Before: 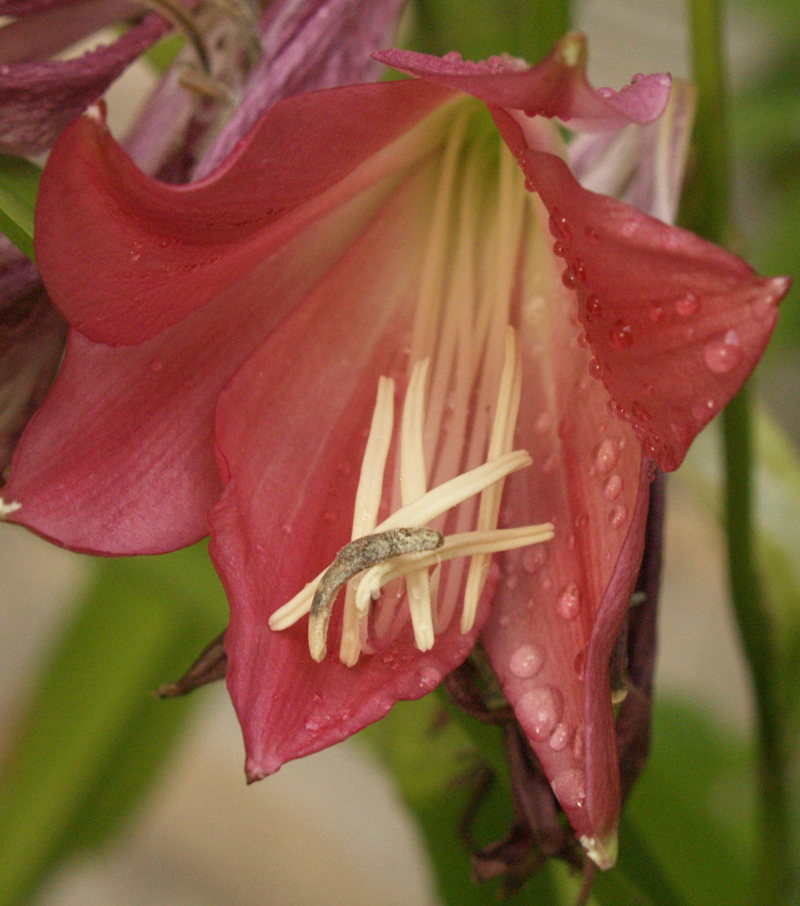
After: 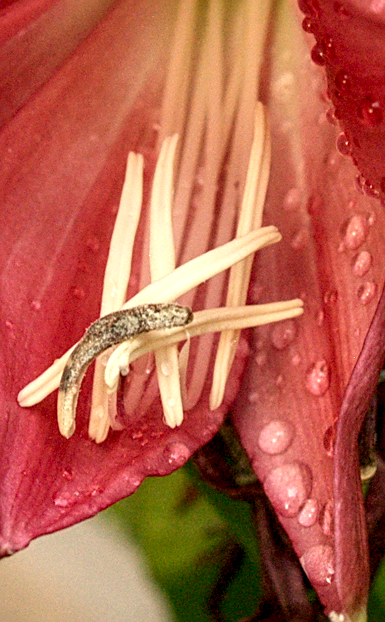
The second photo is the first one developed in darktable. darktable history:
contrast brightness saturation: contrast 0.1, brightness 0.02, saturation 0.018
crop: left 31.407%, top 24.827%, right 20.382%, bottom 6.425%
local contrast: highlights 20%, shadows 70%, detail 170%
sharpen: on, module defaults
